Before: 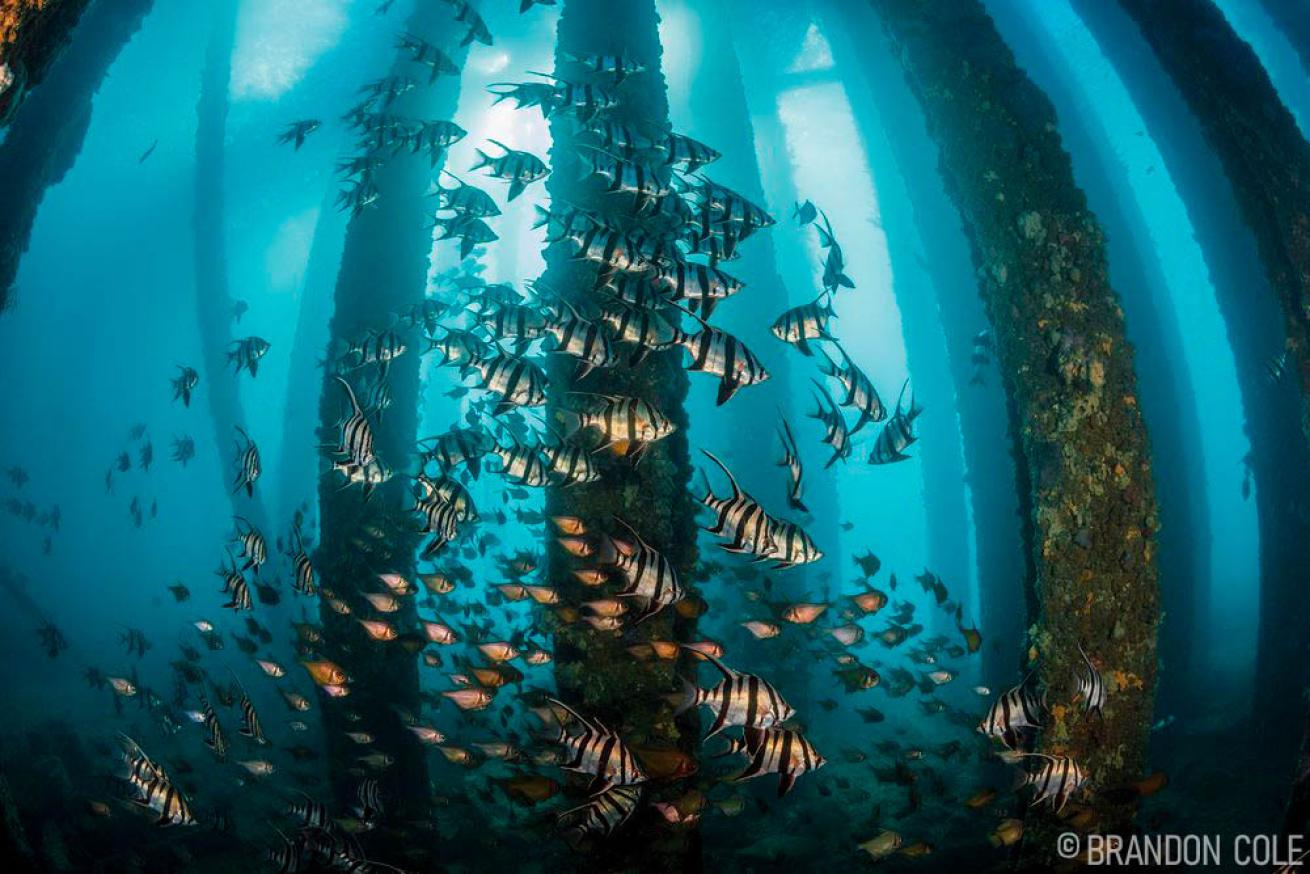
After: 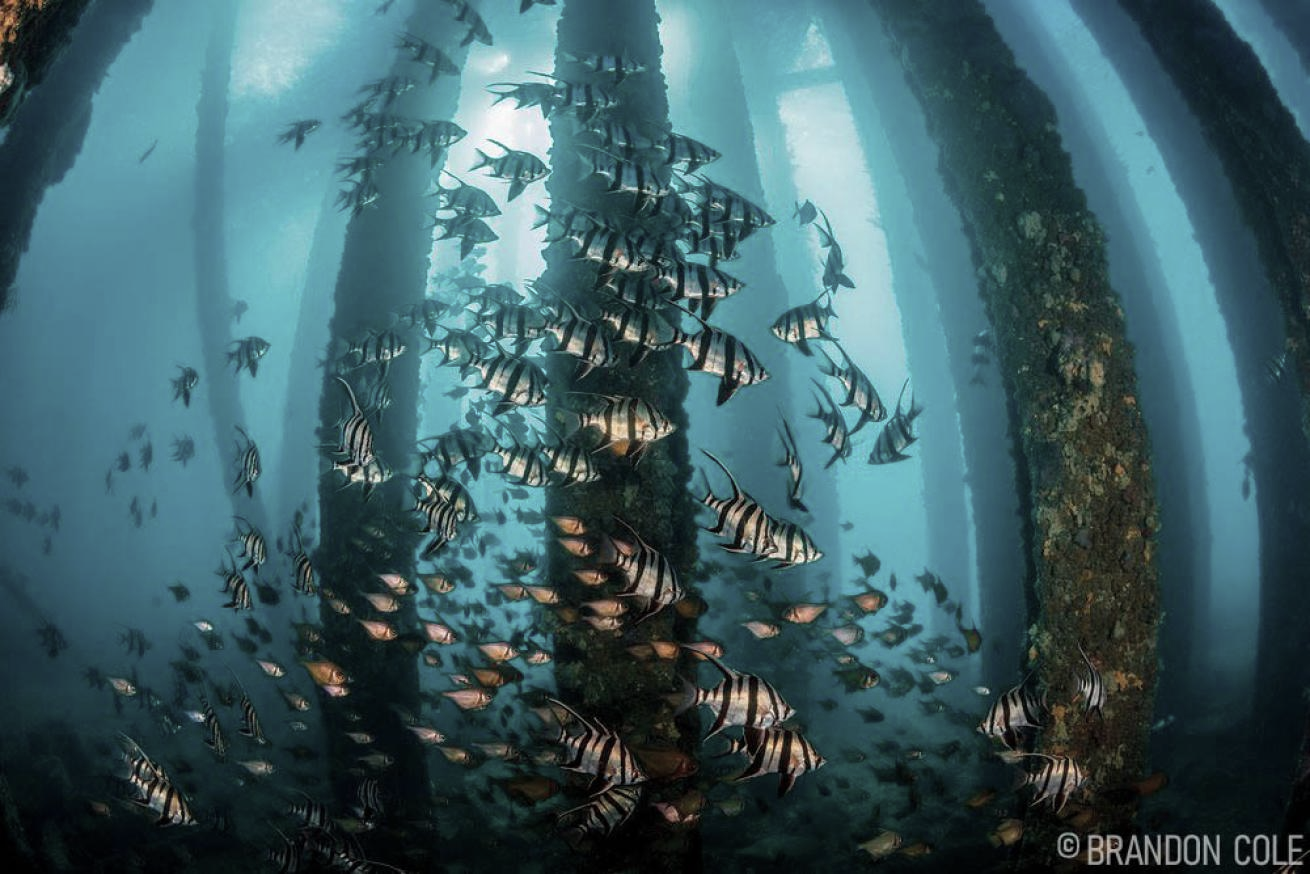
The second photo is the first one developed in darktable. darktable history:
color correction: highlights b* -0.044, saturation 0.601
